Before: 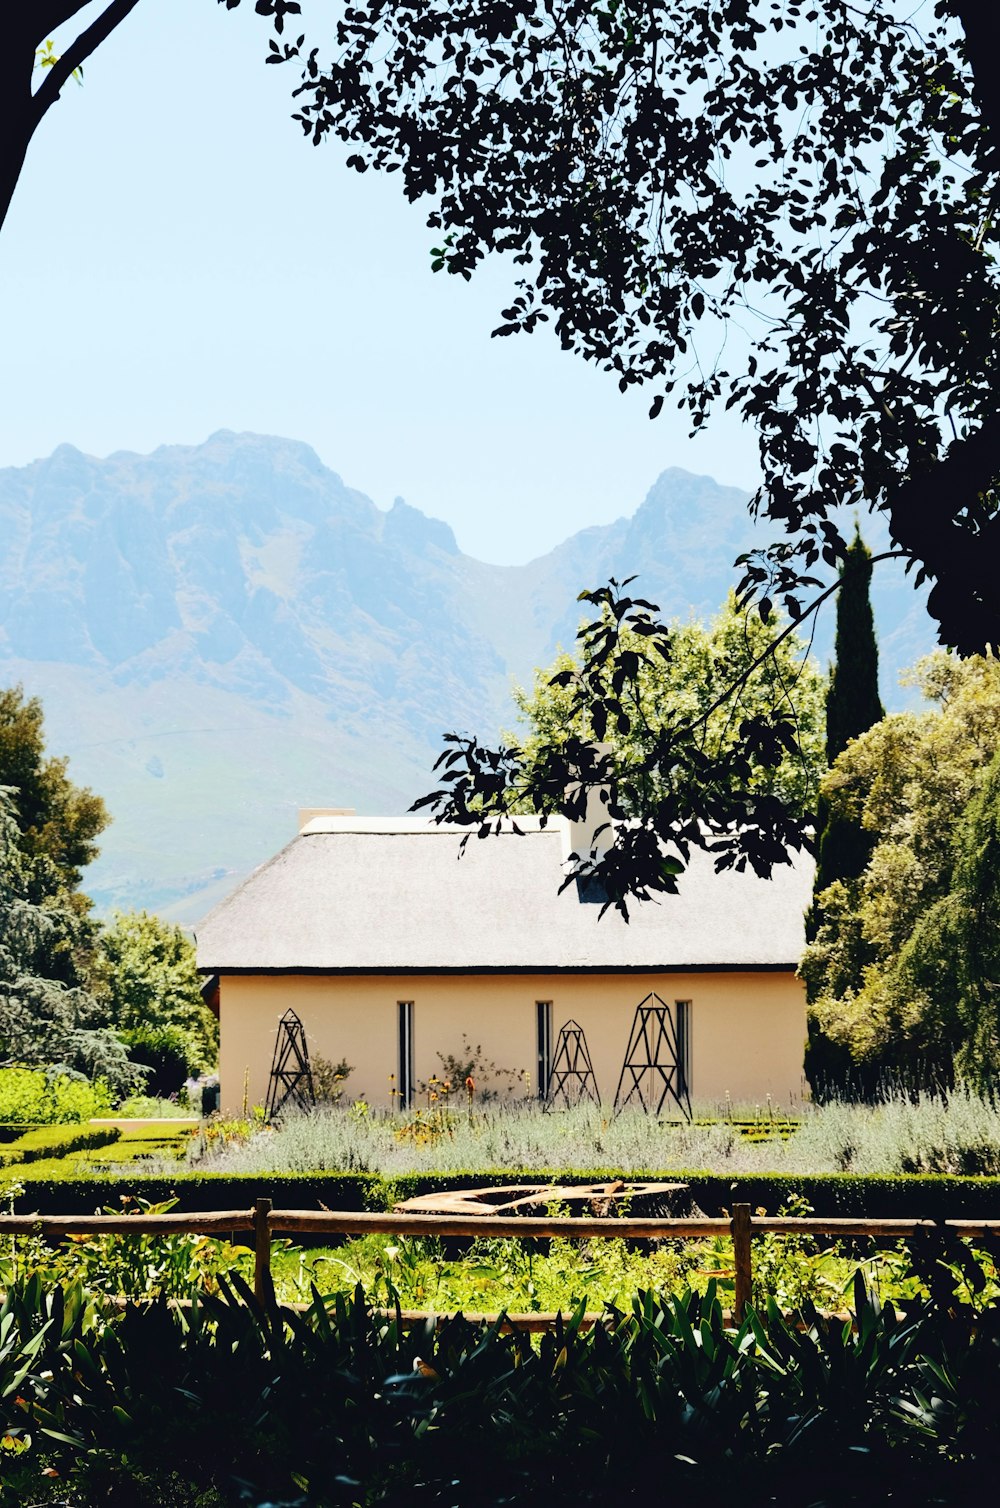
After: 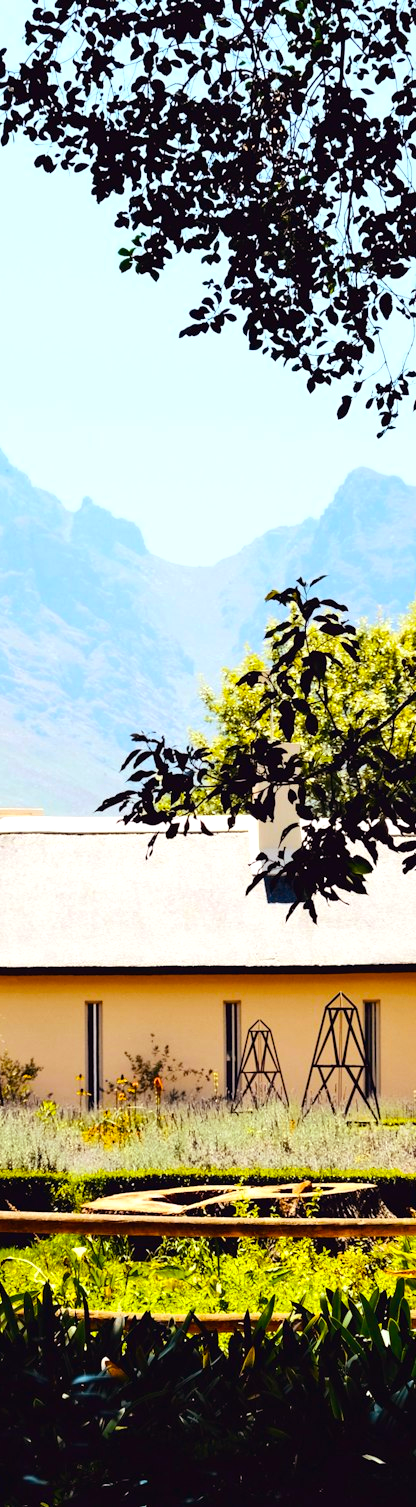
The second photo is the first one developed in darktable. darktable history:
rgb levels: mode RGB, independent channels, levels [[0, 0.474, 1], [0, 0.5, 1], [0, 0.5, 1]]
crop: left 31.229%, right 27.105%
color balance rgb: linear chroma grading › global chroma 50%, perceptual saturation grading › global saturation 2.34%, global vibrance 6.64%, contrast 12.71%, saturation formula JzAzBz (2021)
